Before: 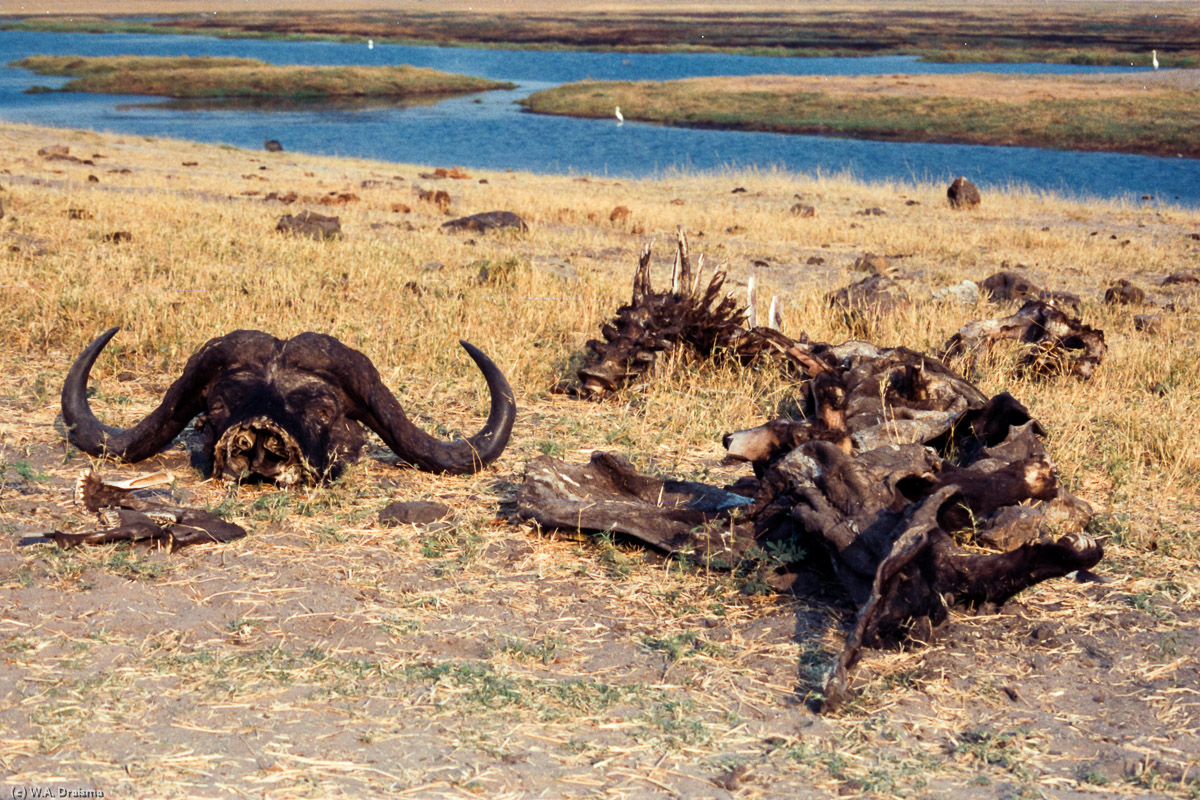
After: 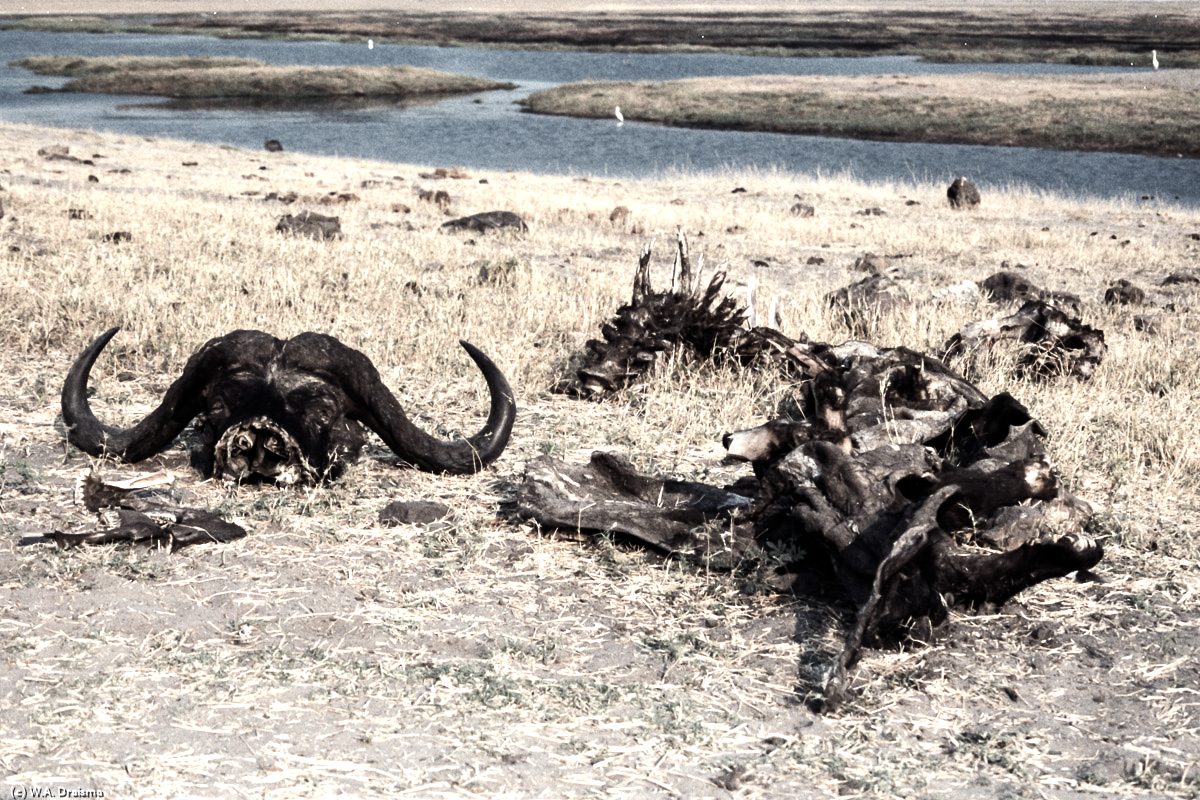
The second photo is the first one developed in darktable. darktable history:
color zones: curves: ch1 [(0, 0.153) (0.143, 0.15) (0.286, 0.151) (0.429, 0.152) (0.571, 0.152) (0.714, 0.151) (0.857, 0.151) (1, 0.153)]
tone equalizer: -8 EV -0.75 EV, -7 EV -0.7 EV, -6 EV -0.6 EV, -5 EV -0.4 EV, -3 EV 0.4 EV, -2 EV 0.6 EV, -1 EV 0.7 EV, +0 EV 0.75 EV, edges refinement/feathering 500, mask exposure compensation -1.57 EV, preserve details no
